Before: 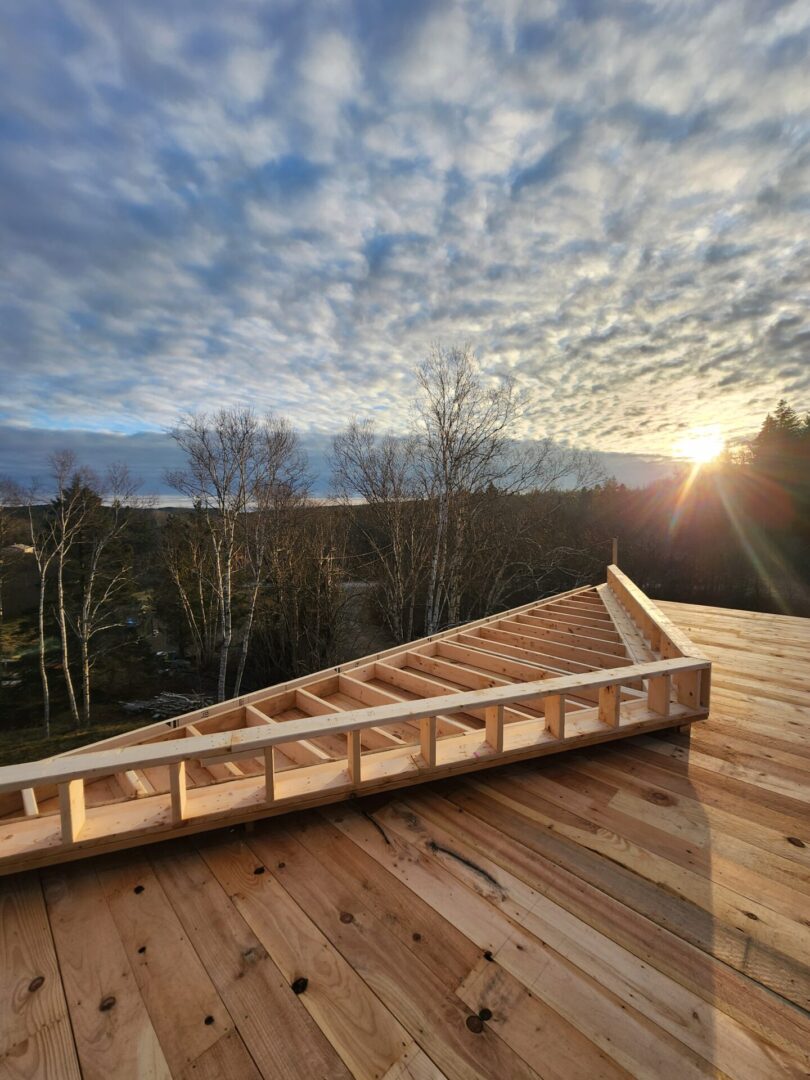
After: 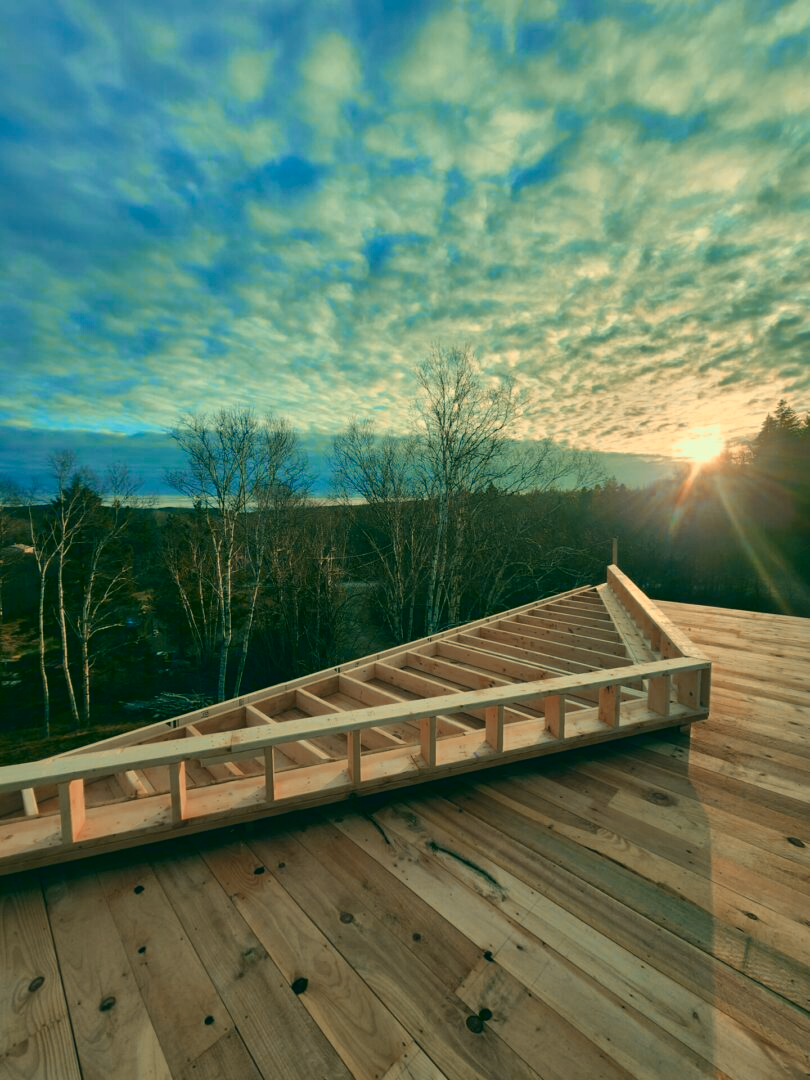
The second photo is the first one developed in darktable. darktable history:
color zones: curves: ch0 [(0.006, 0.385) (0.143, 0.563) (0.243, 0.321) (0.352, 0.464) (0.516, 0.456) (0.625, 0.5) (0.75, 0.5) (0.875, 0.5)]; ch1 [(0, 0.5) (0.134, 0.504) (0.246, 0.463) (0.421, 0.515) (0.5, 0.56) (0.625, 0.5) (0.75, 0.5) (0.875, 0.5)]; ch2 [(0, 0.5) (0.131, 0.426) (0.307, 0.289) (0.38, 0.188) (0.513, 0.216) (0.625, 0.548) (0.75, 0.468) (0.838, 0.396) (0.971, 0.311)]
color correction: highlights a* -20.08, highlights b* 9.8, shadows a* -20.4, shadows b* -10.76
